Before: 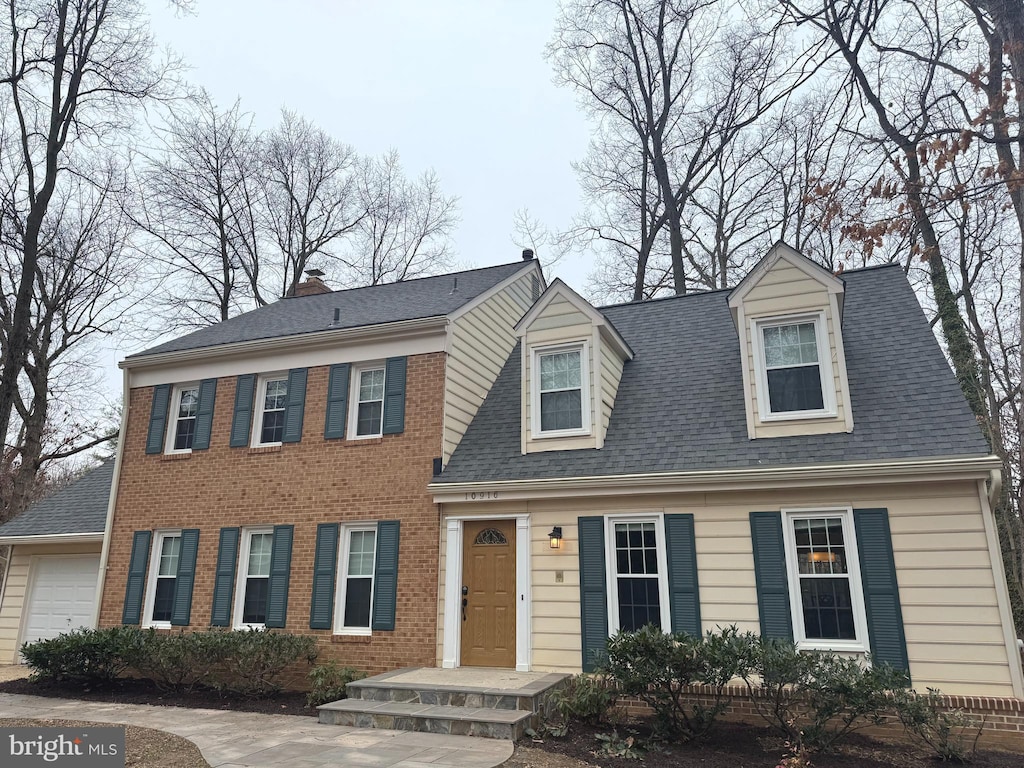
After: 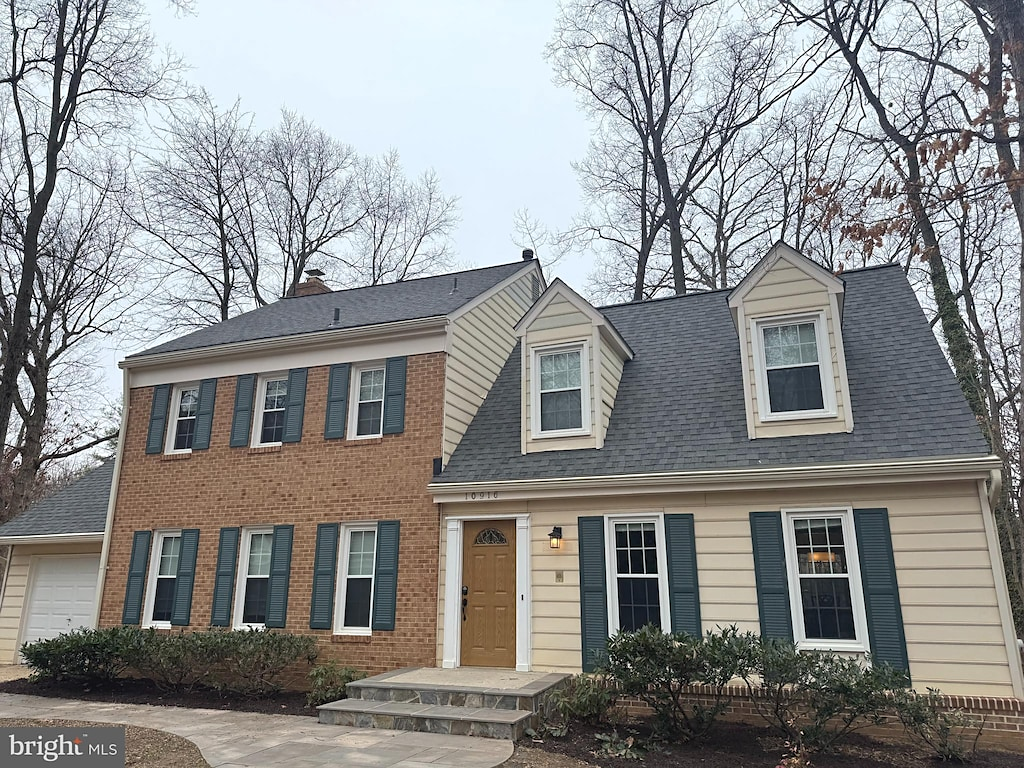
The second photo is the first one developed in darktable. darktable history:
sharpen: radius 1.552, amount 0.359, threshold 1.653
